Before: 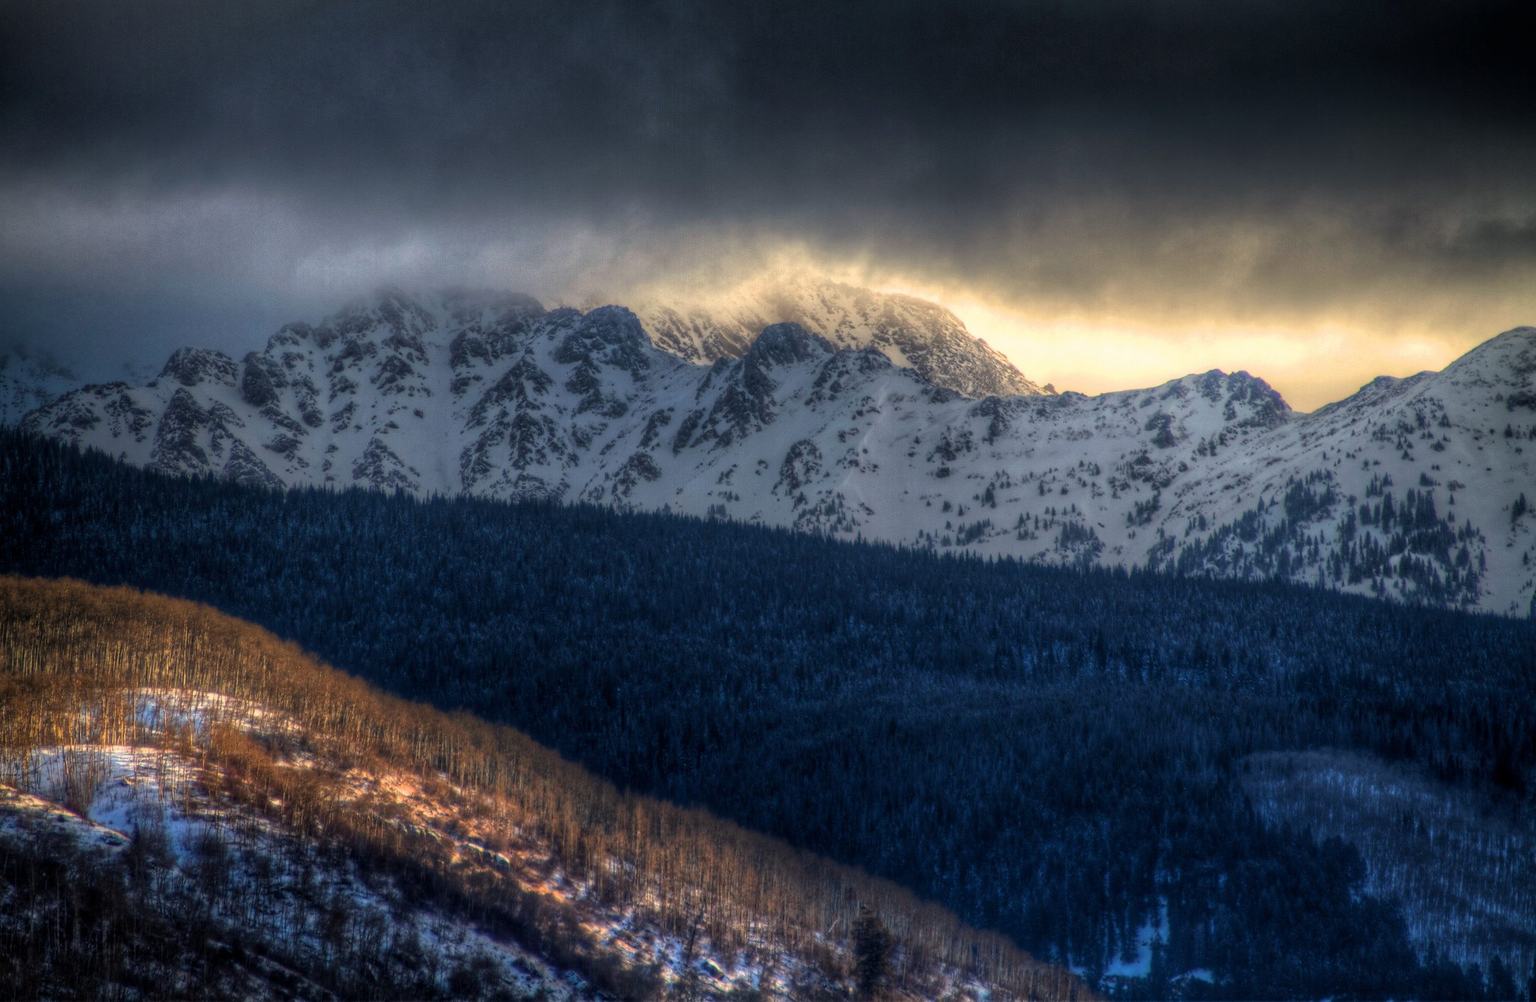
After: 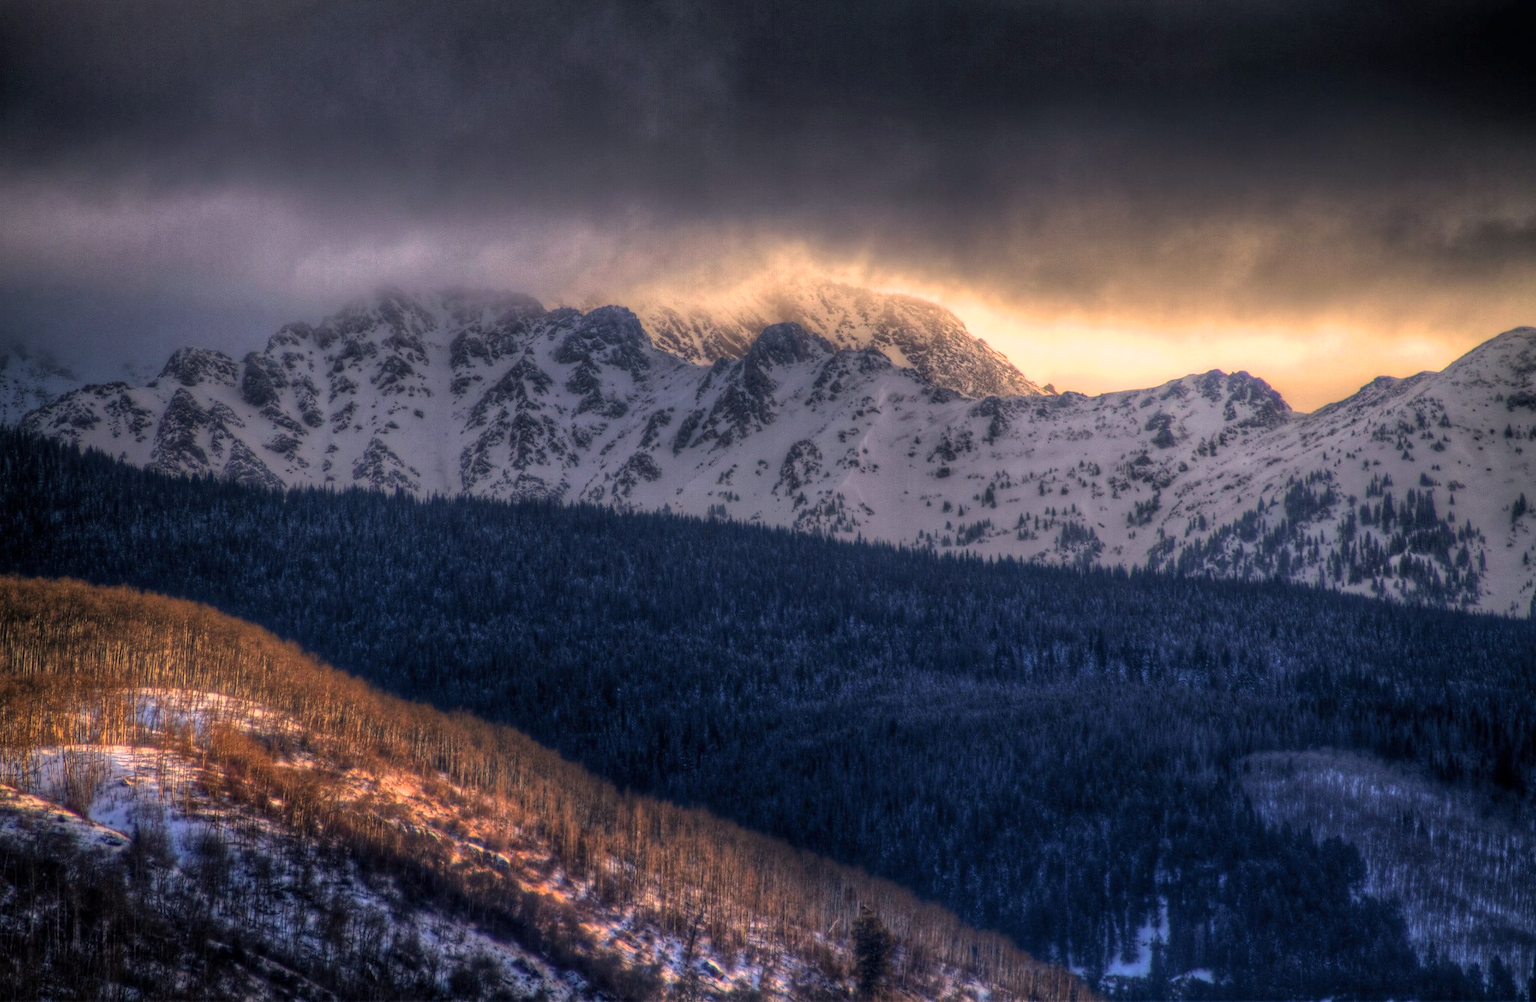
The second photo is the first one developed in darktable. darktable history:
shadows and highlights: shadows 32.23, highlights -33.05, soften with gaussian
color correction: highlights a* 14.5, highlights b* 4.88
tone equalizer: edges refinement/feathering 500, mask exposure compensation -1.57 EV, preserve details no
